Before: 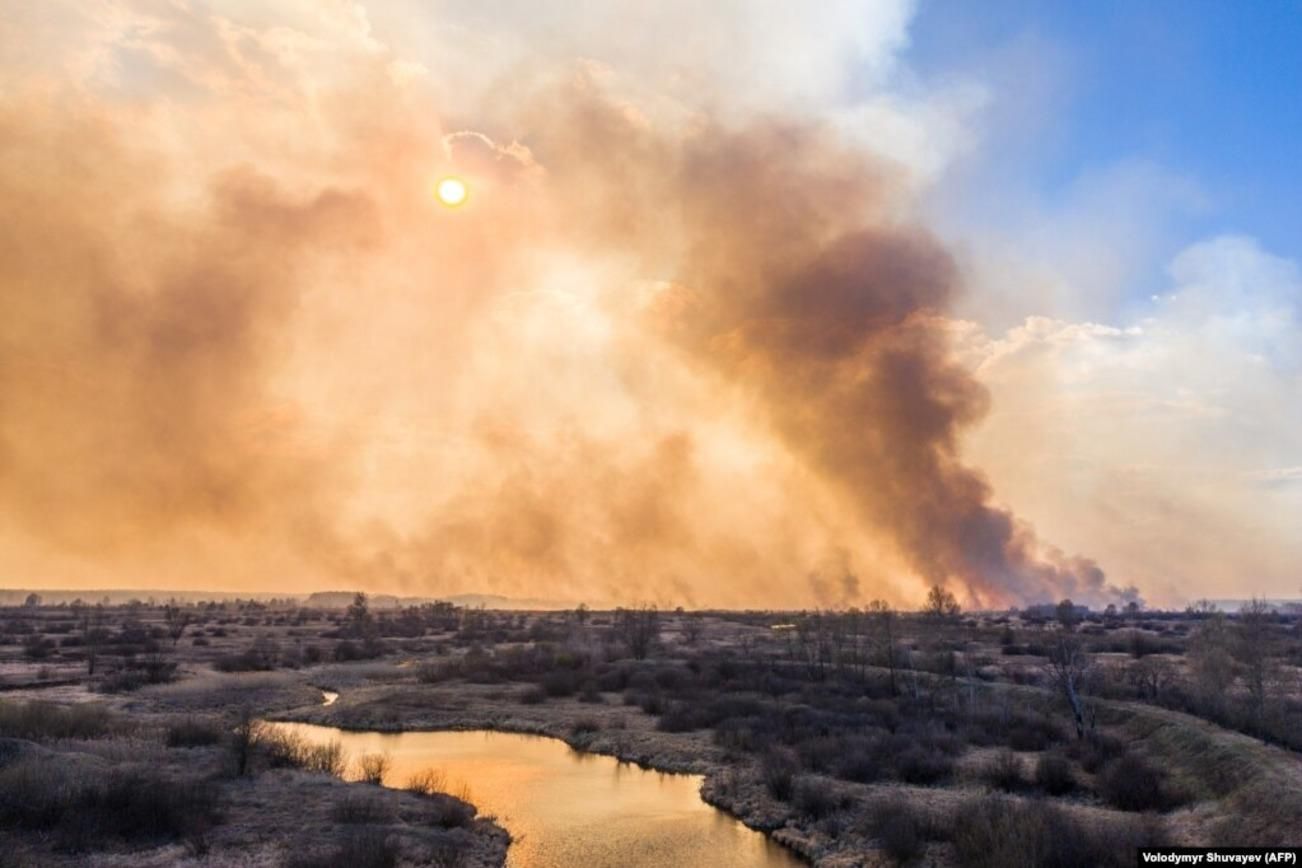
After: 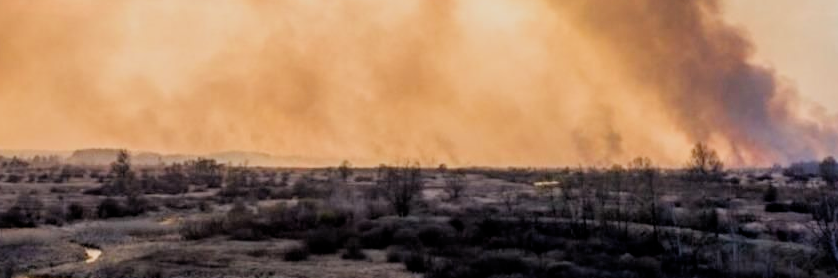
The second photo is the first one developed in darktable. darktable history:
exposure: black level correction 0.007, exposure 0.156 EV, compensate highlight preservation false
crop: left 18.233%, top 51.054%, right 17.351%, bottom 16.887%
filmic rgb: black relative exposure -7.62 EV, white relative exposure 4.6 EV, threshold 5.94 EV, target black luminance 0%, hardness 3.55, latitude 50.27%, contrast 1.037, highlights saturation mix 8.76%, shadows ↔ highlights balance -0.172%, enable highlight reconstruction true
